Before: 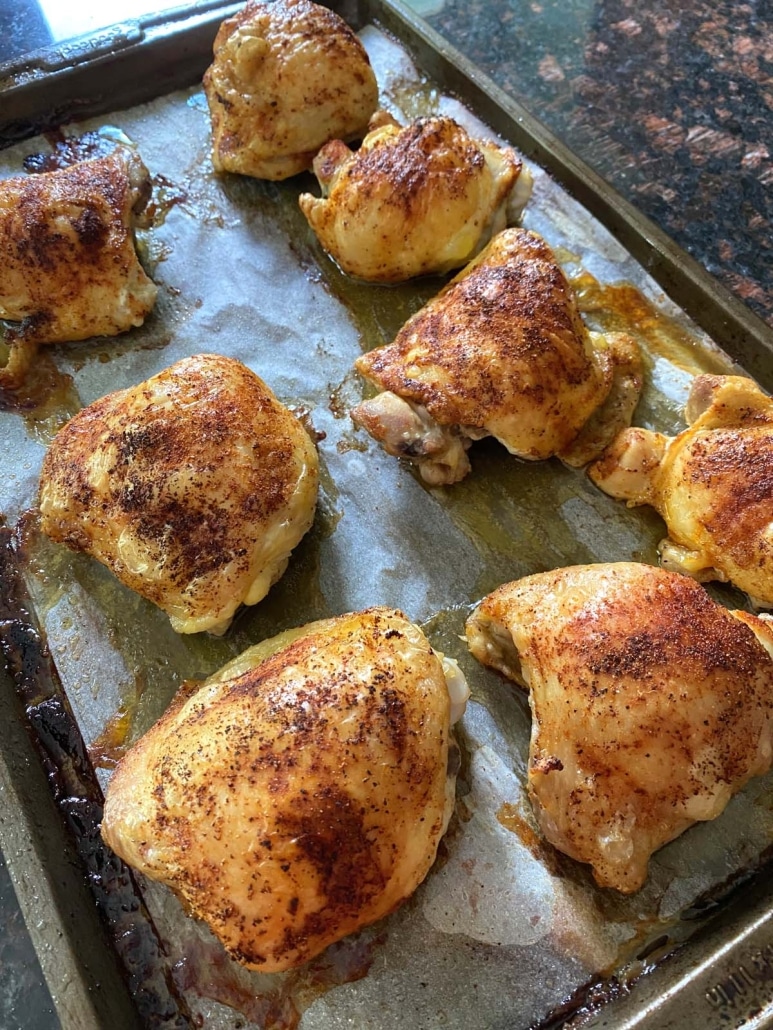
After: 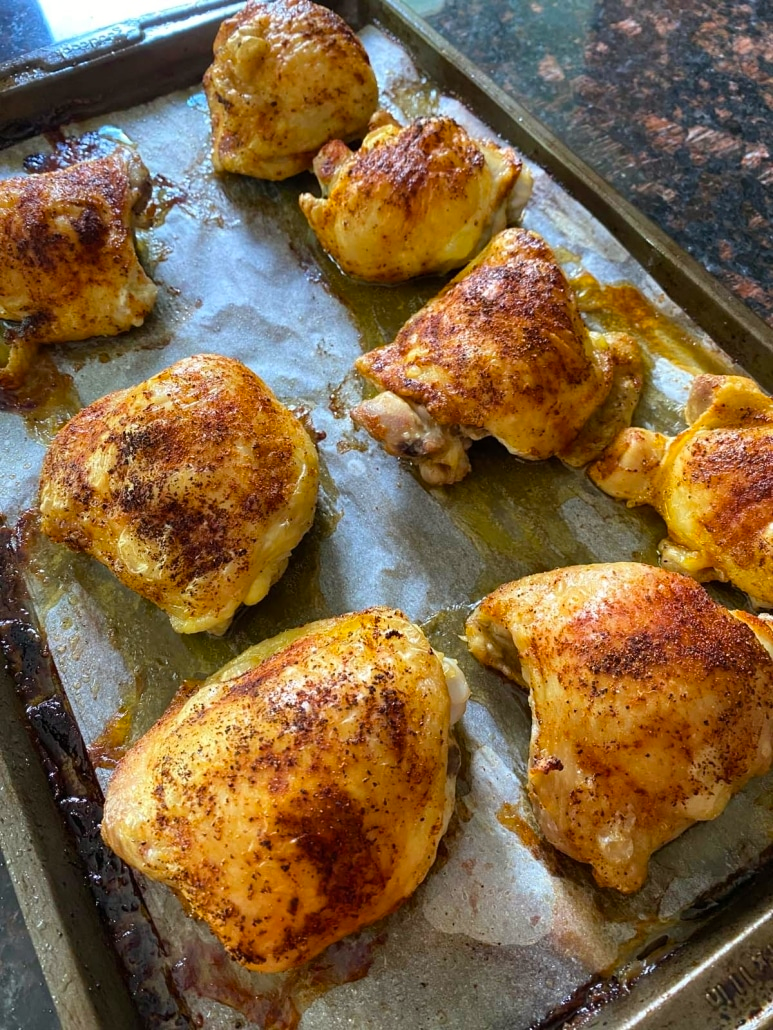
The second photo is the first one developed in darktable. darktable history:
color balance rgb: power › chroma 0.263%, power › hue 63.2°, perceptual saturation grading › global saturation 19.951%, global vibrance 9.377%
